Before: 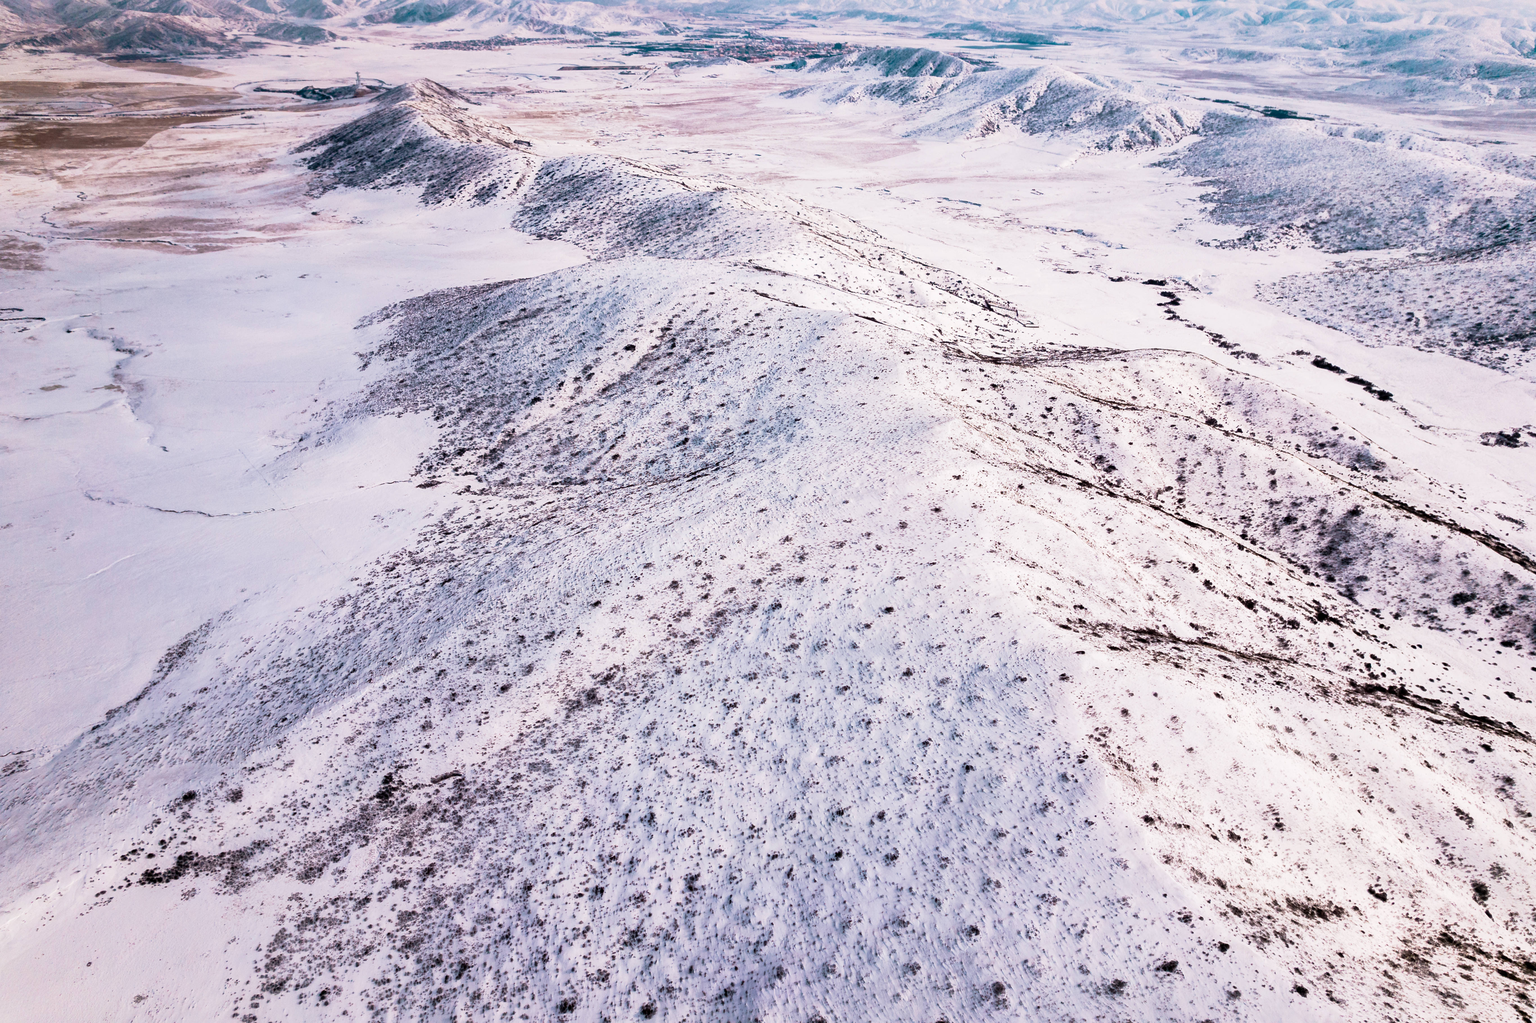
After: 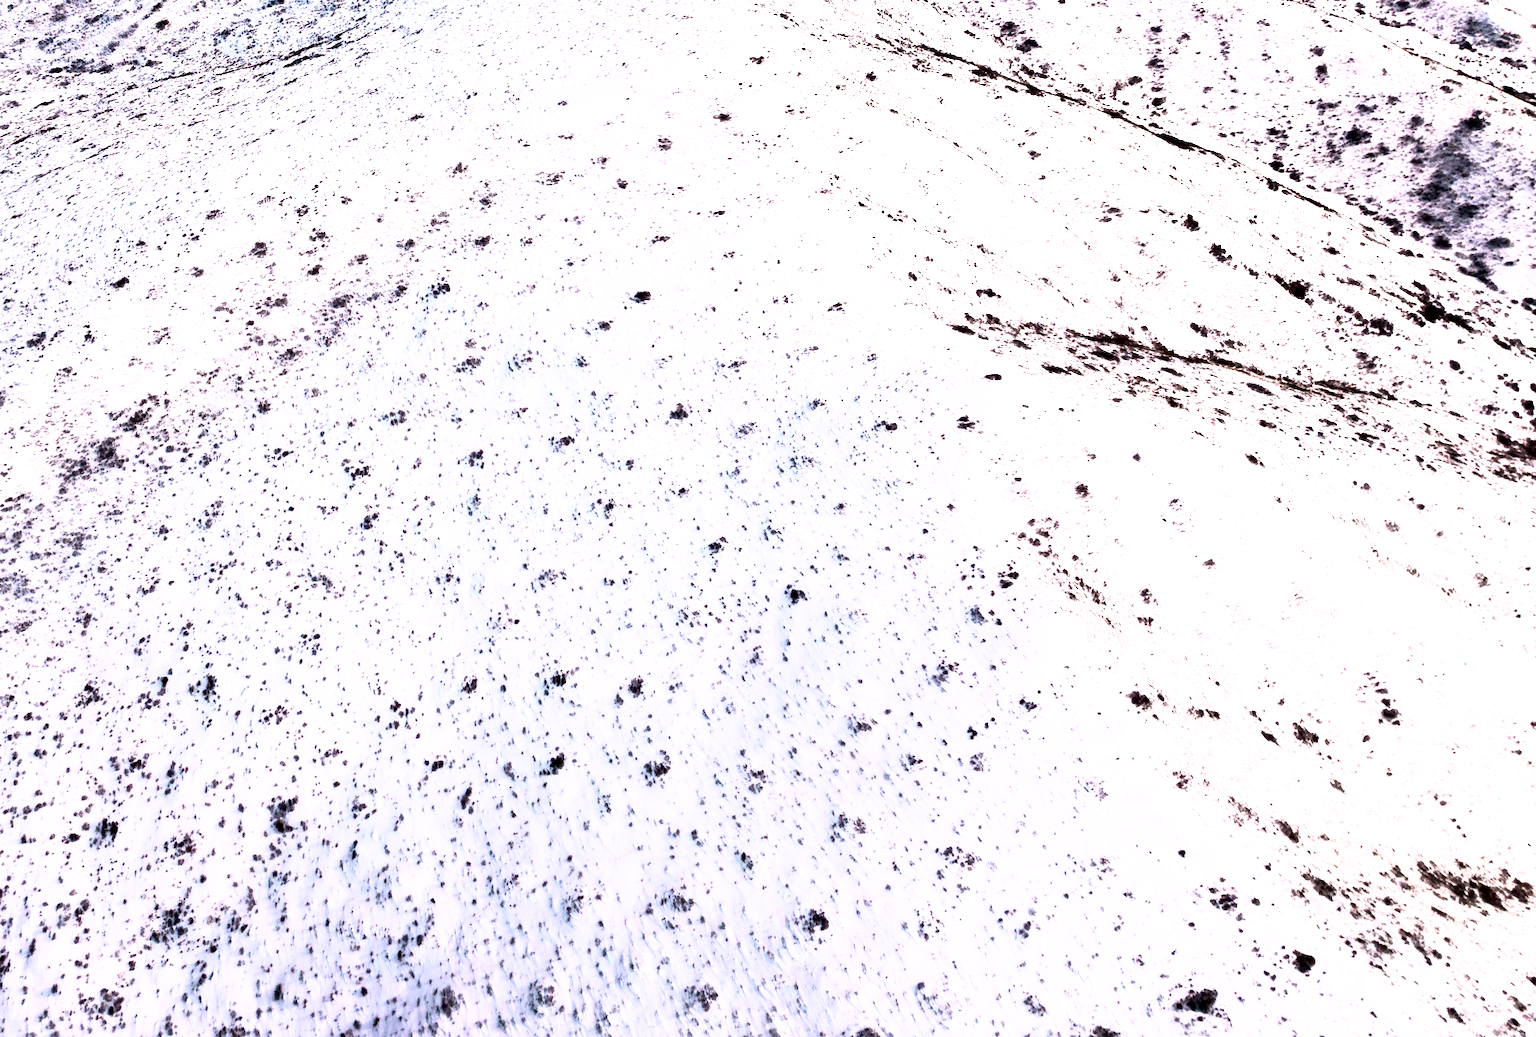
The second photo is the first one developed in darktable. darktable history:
exposure: black level correction 0, exposure 0.7 EV, compensate exposure bias true, compensate highlight preservation false
rotate and perspective: rotation 0.128°, lens shift (vertical) -0.181, lens shift (horizontal) -0.044, shear 0.001, automatic cropping off
crop: left 34.479%, top 38.822%, right 13.718%, bottom 5.172%
shadows and highlights: shadows -62.32, white point adjustment -5.22, highlights 61.59
